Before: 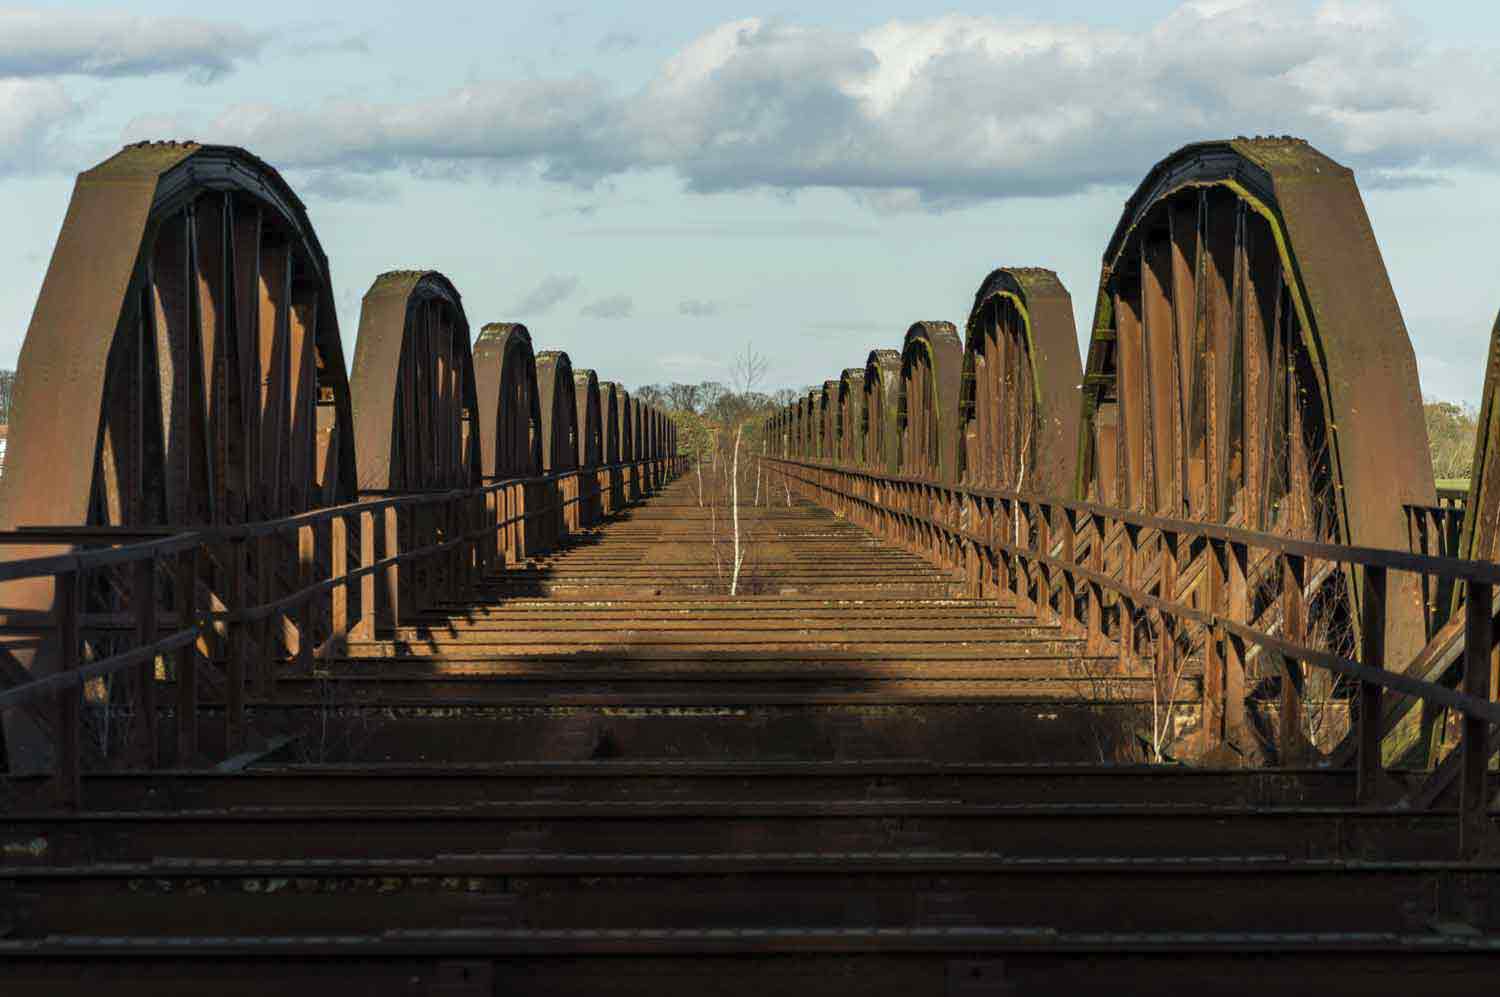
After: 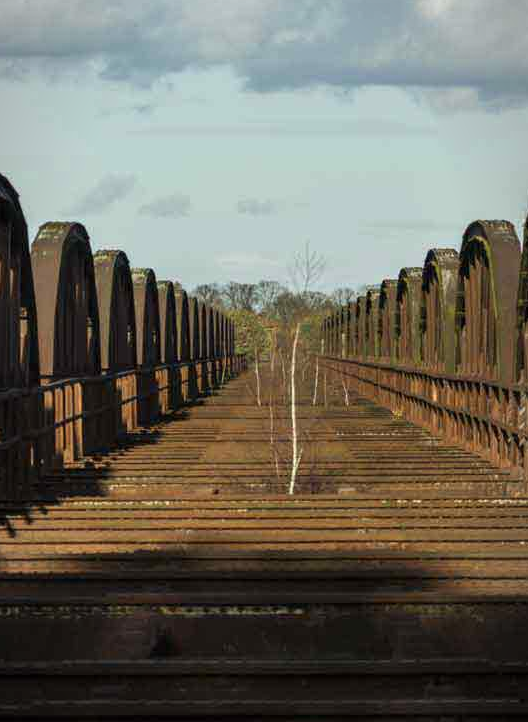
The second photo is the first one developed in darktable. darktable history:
crop and rotate: left 29.476%, top 10.214%, right 35.32%, bottom 17.333%
vignetting: fall-off start 97%, fall-off radius 100%, width/height ratio 0.609, unbound false
